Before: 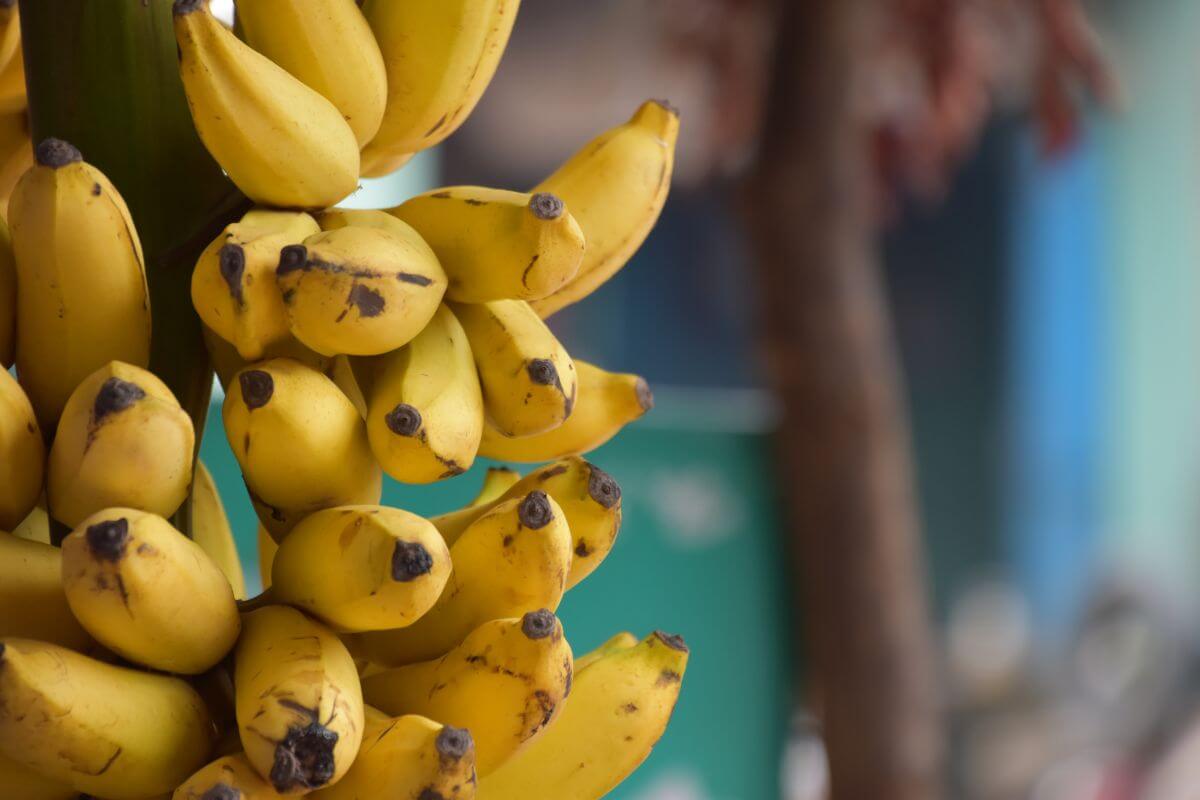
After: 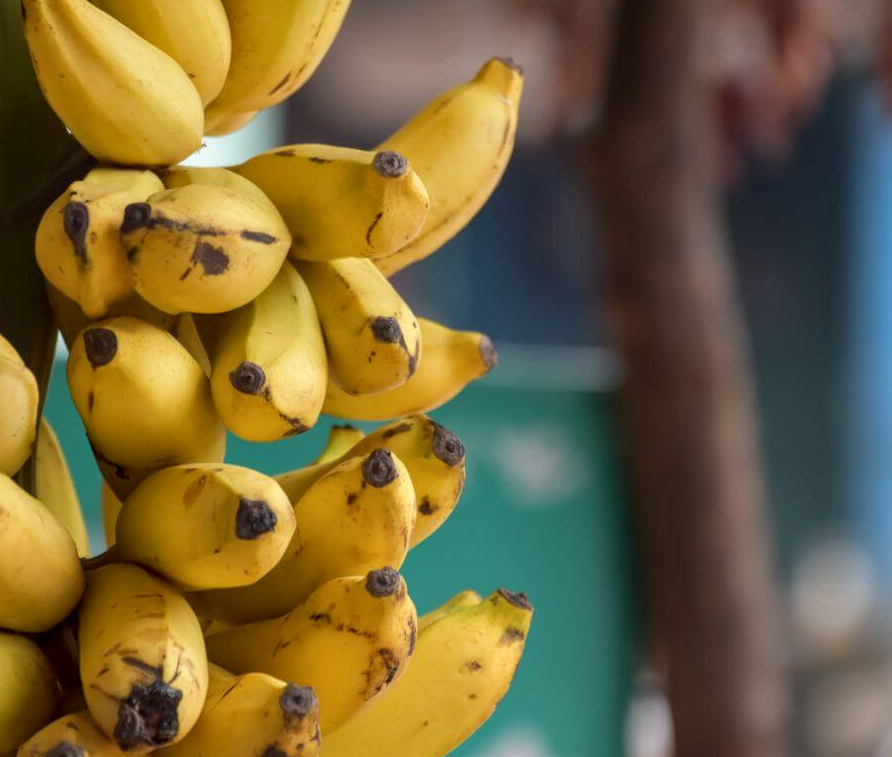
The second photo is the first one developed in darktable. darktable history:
crop and rotate: left 13.053%, top 5.274%, right 12.535%
local contrast: on, module defaults
